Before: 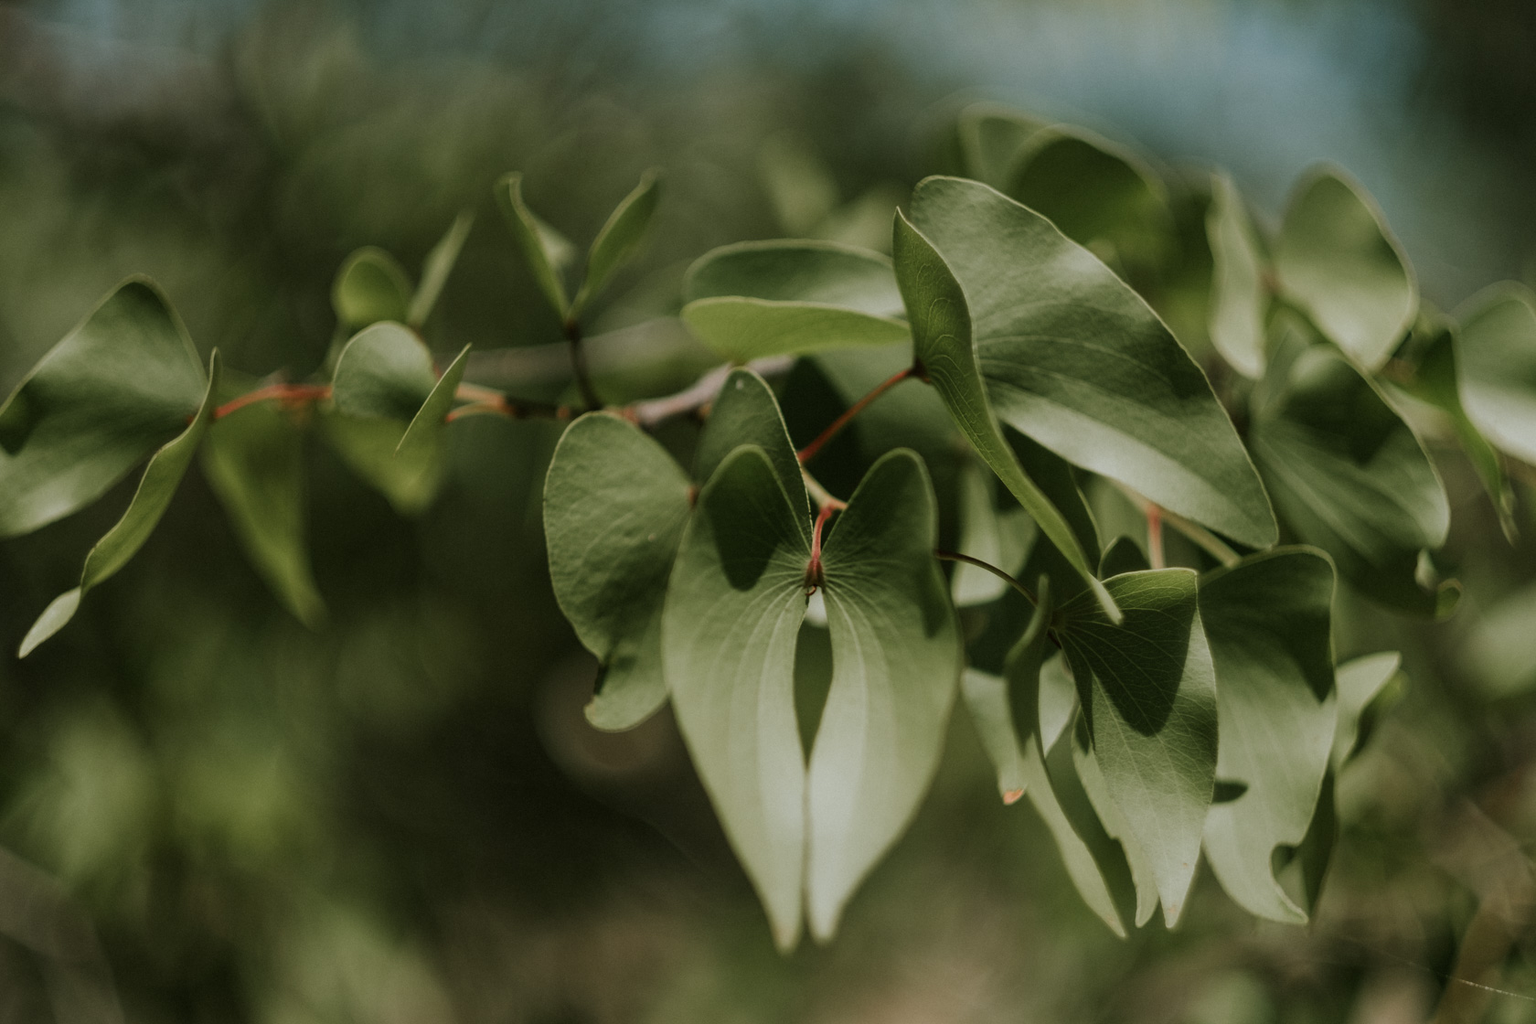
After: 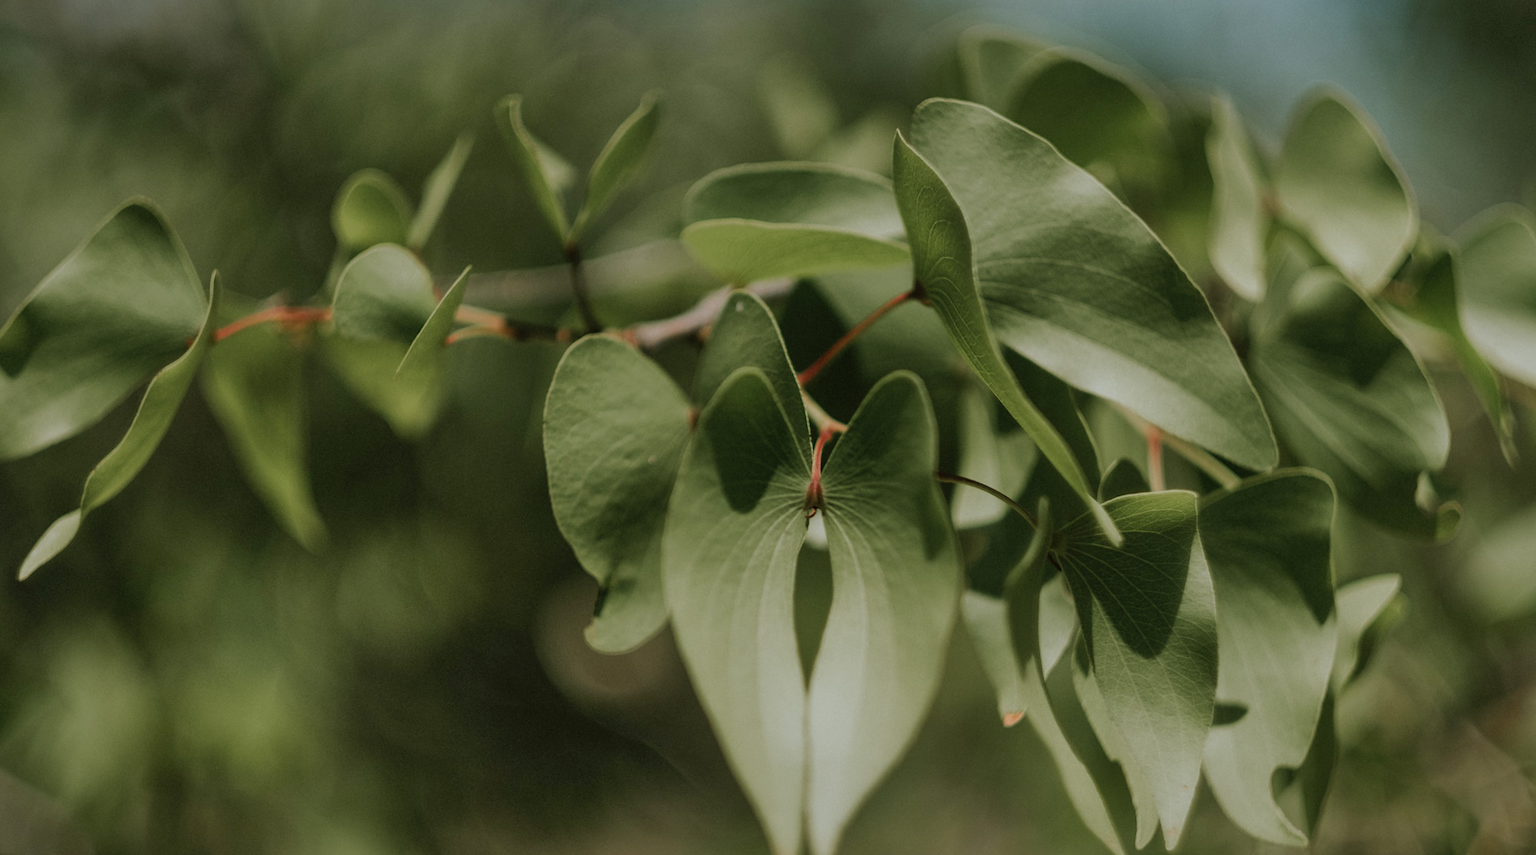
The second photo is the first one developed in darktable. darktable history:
crop: top 7.625%, bottom 8.027%
shadows and highlights: on, module defaults
